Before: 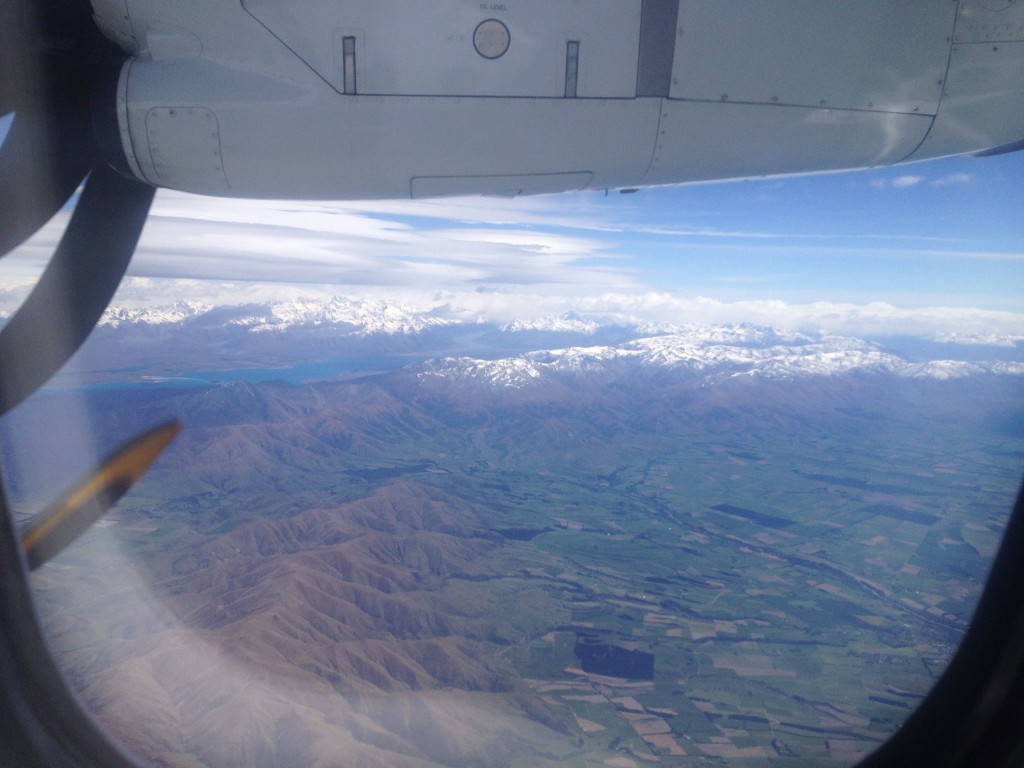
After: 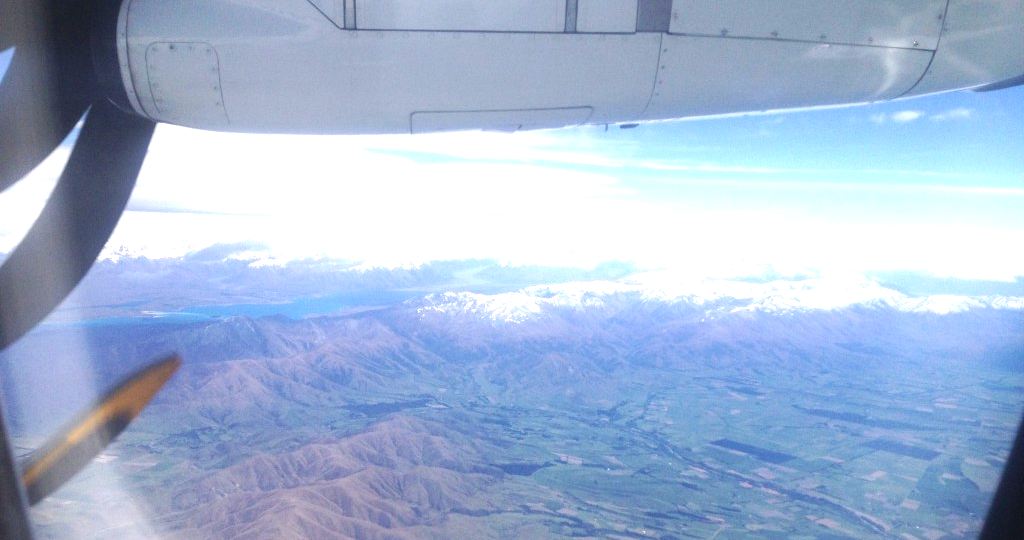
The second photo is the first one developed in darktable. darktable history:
local contrast: mode bilateral grid, contrast 21, coarseness 50, detail 119%, midtone range 0.2
exposure: black level correction 0, exposure 1.099 EV, compensate highlight preservation false
crop and rotate: top 8.471%, bottom 21.109%
